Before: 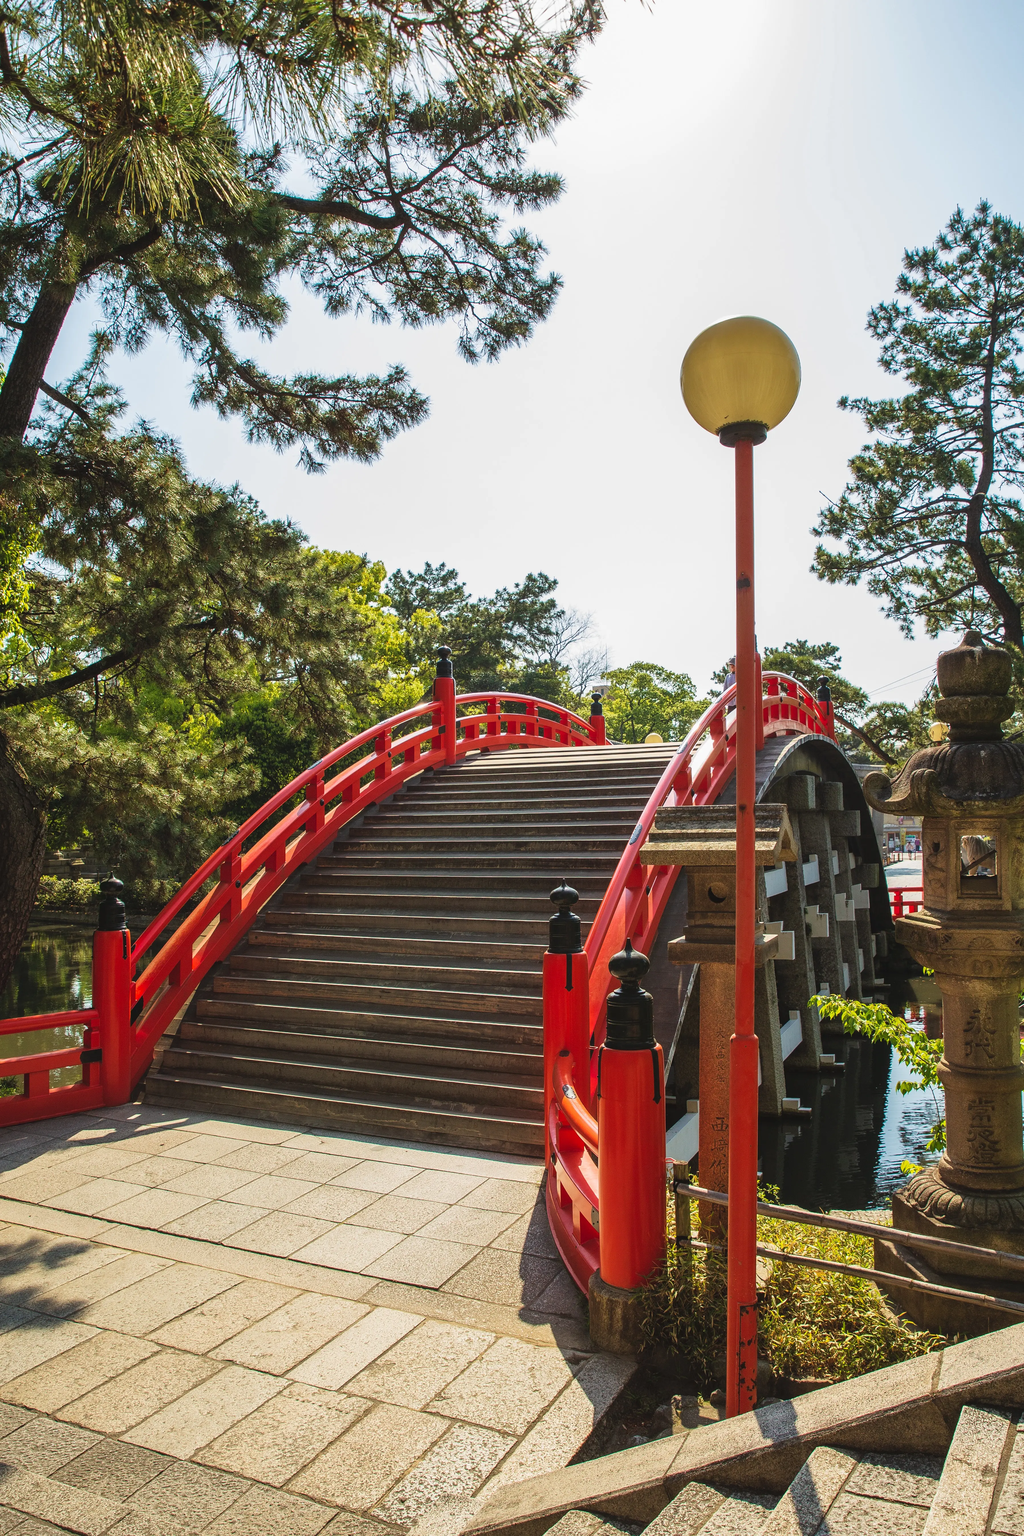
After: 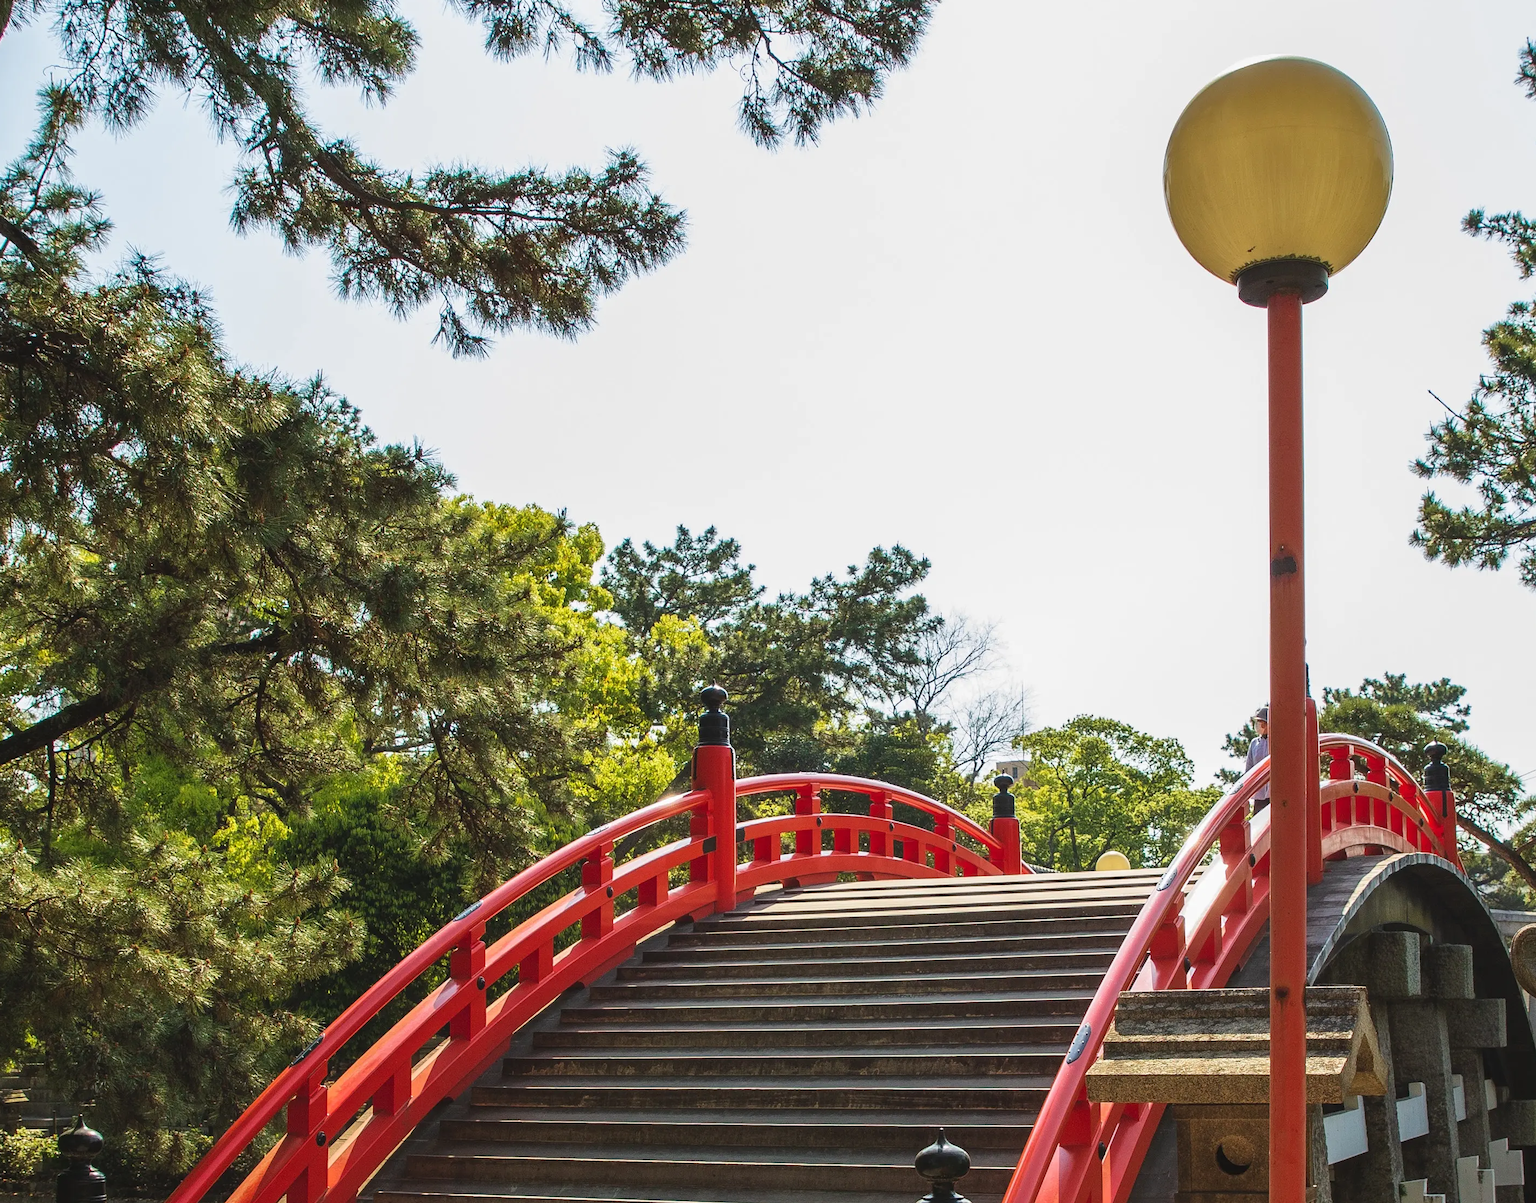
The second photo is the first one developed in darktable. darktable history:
crop: left 6.805%, top 18.639%, right 14.412%, bottom 40.231%
